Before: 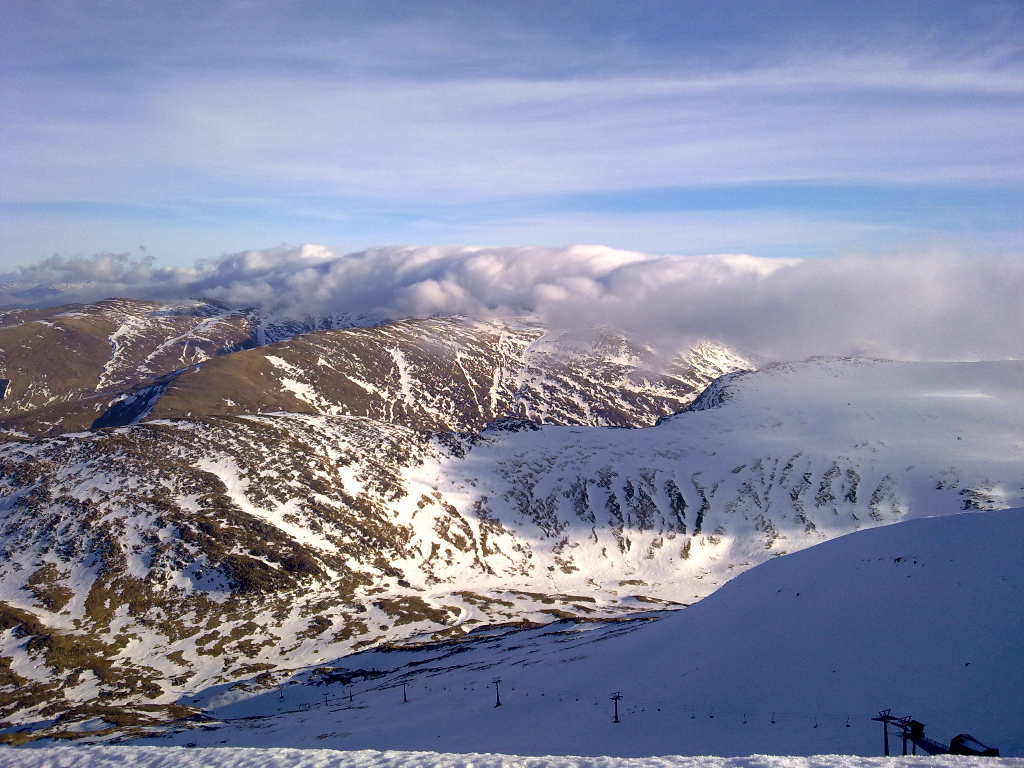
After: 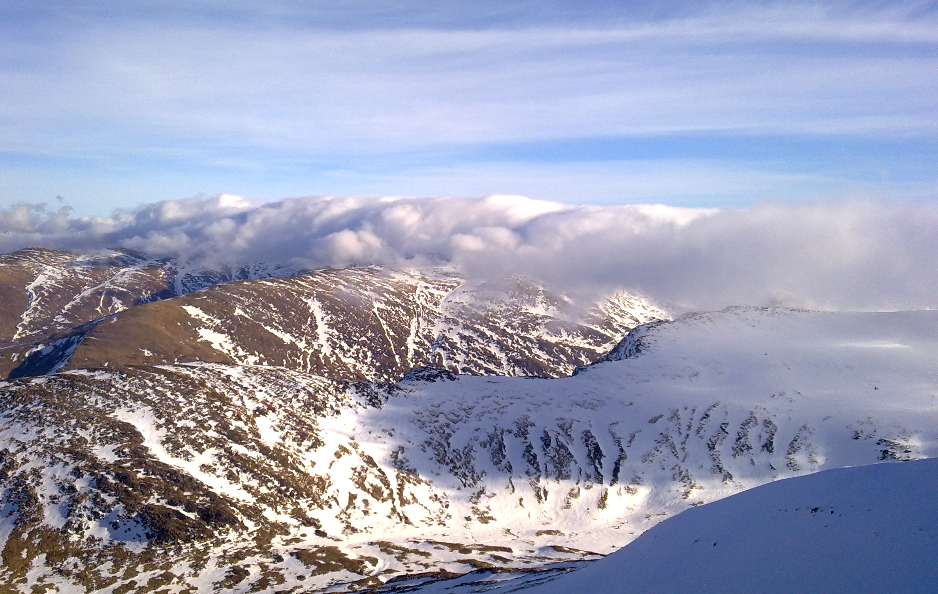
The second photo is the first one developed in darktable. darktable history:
exposure: exposure 0.2 EV, compensate highlight preservation false
crop: left 8.155%, top 6.611%, bottom 15.385%
